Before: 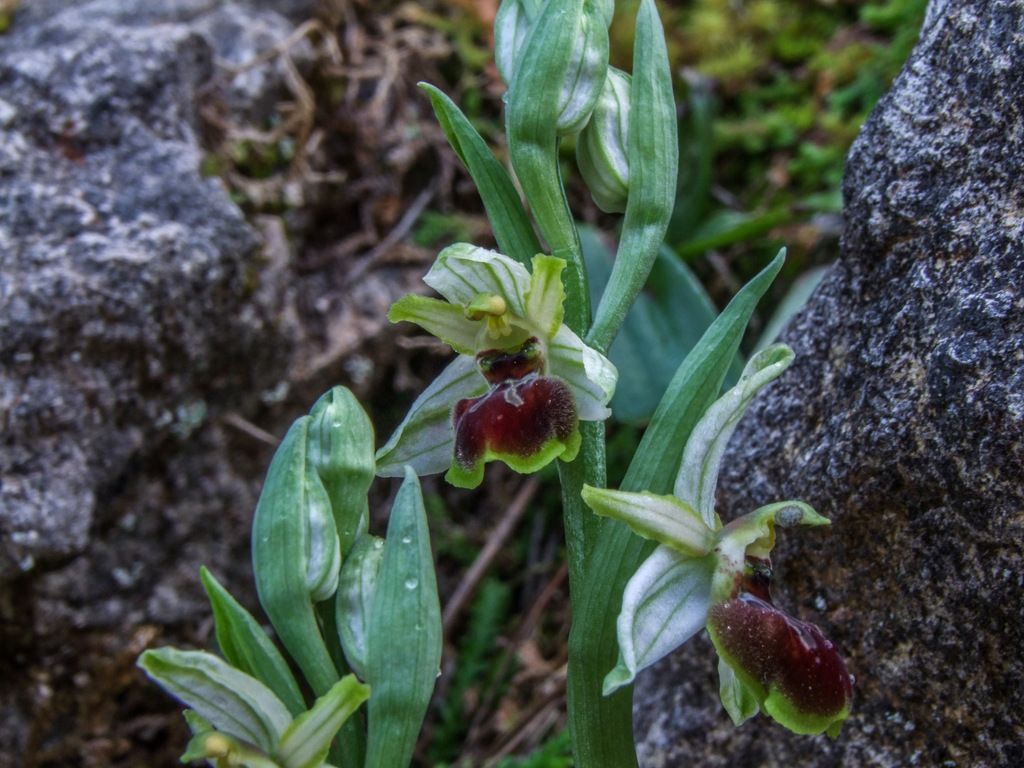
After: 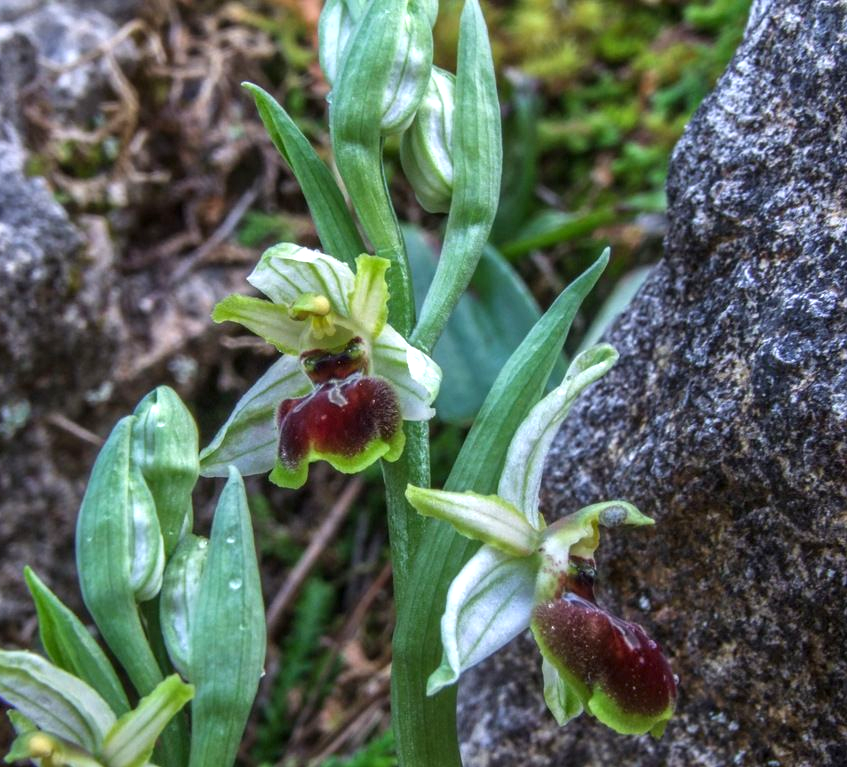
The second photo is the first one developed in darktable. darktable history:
exposure: exposure 0.772 EV, compensate highlight preservation false
crop: left 17.251%, bottom 0.039%
